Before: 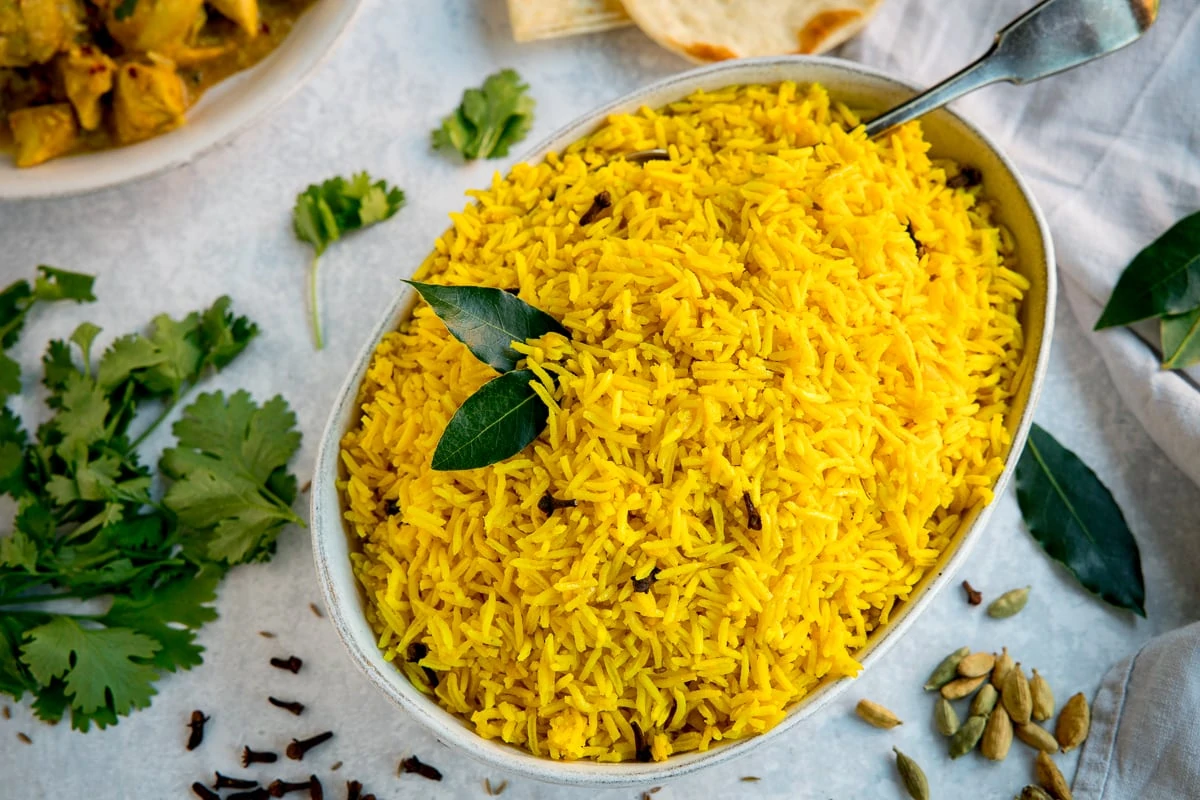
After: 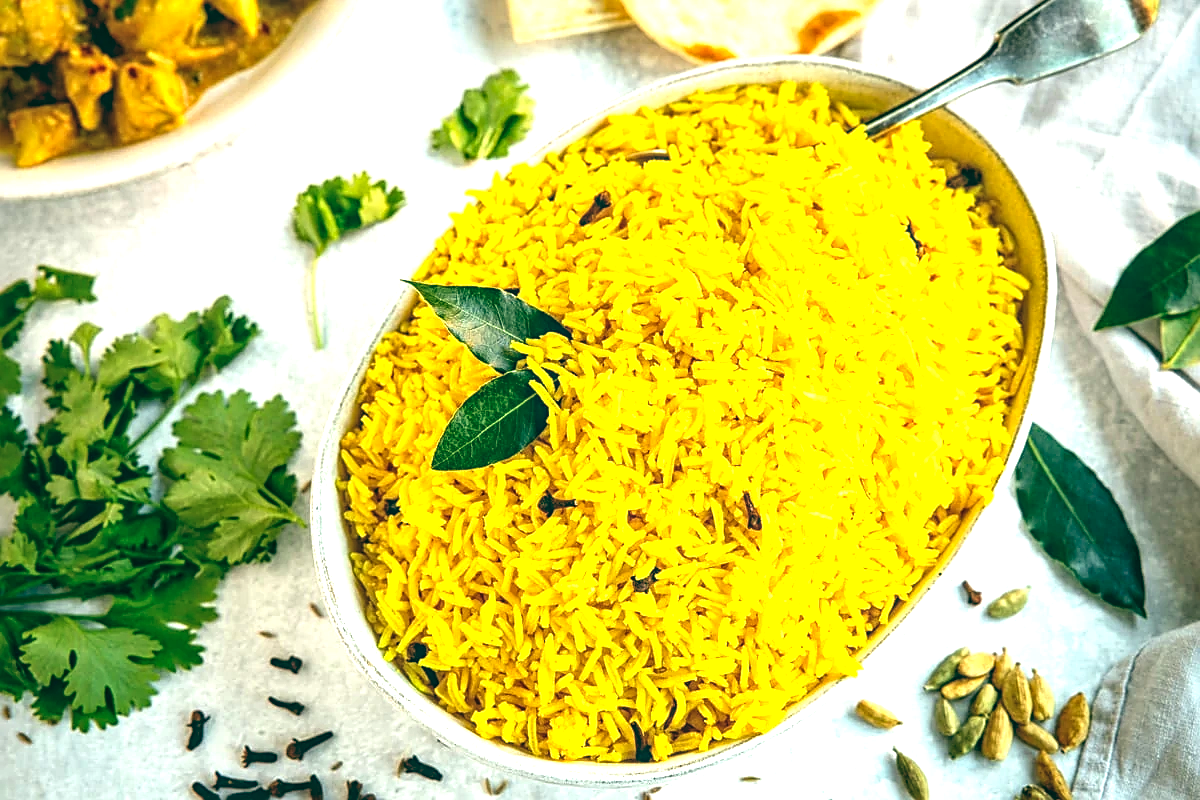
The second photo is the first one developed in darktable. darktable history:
exposure: black level correction -0.002, exposure 1.35 EV, compensate highlight preservation false
local contrast: detail 130%
sharpen: on, module defaults
color balance: lift [1.005, 0.99, 1.007, 1.01], gamma [1, 1.034, 1.032, 0.966], gain [0.873, 1.055, 1.067, 0.933]
